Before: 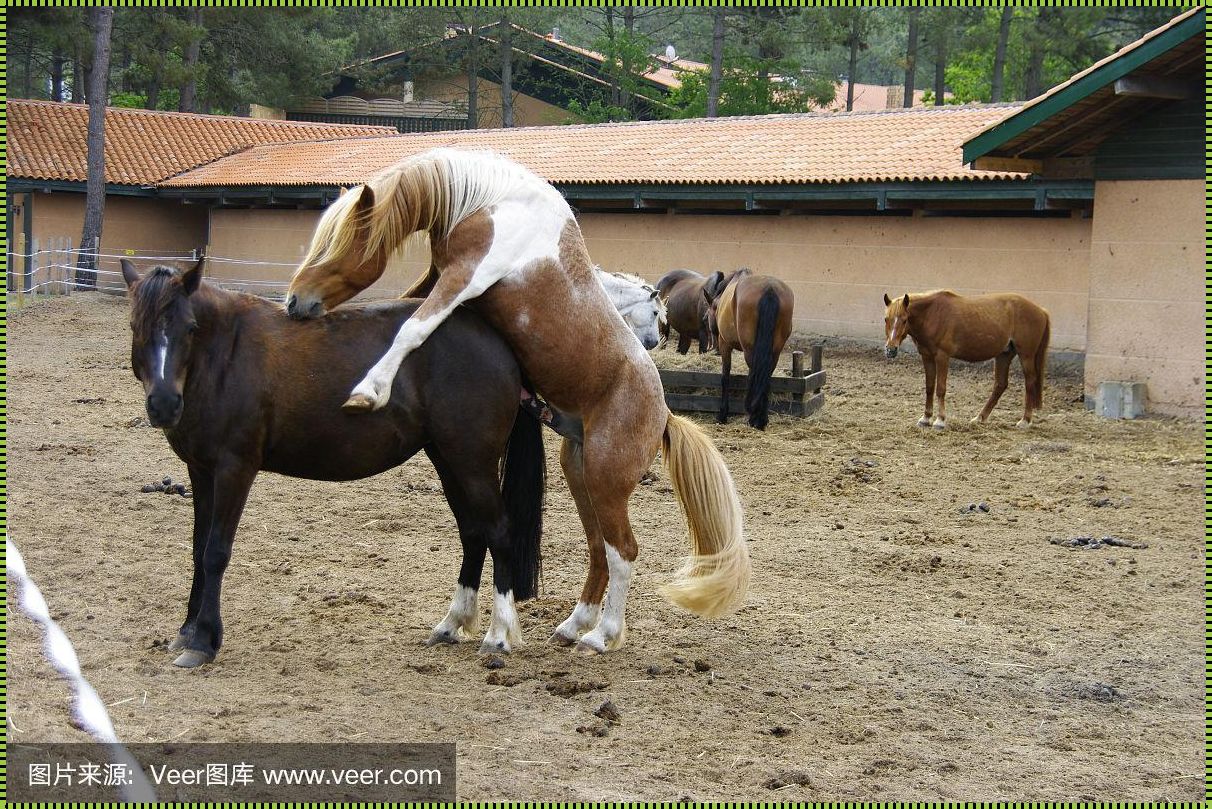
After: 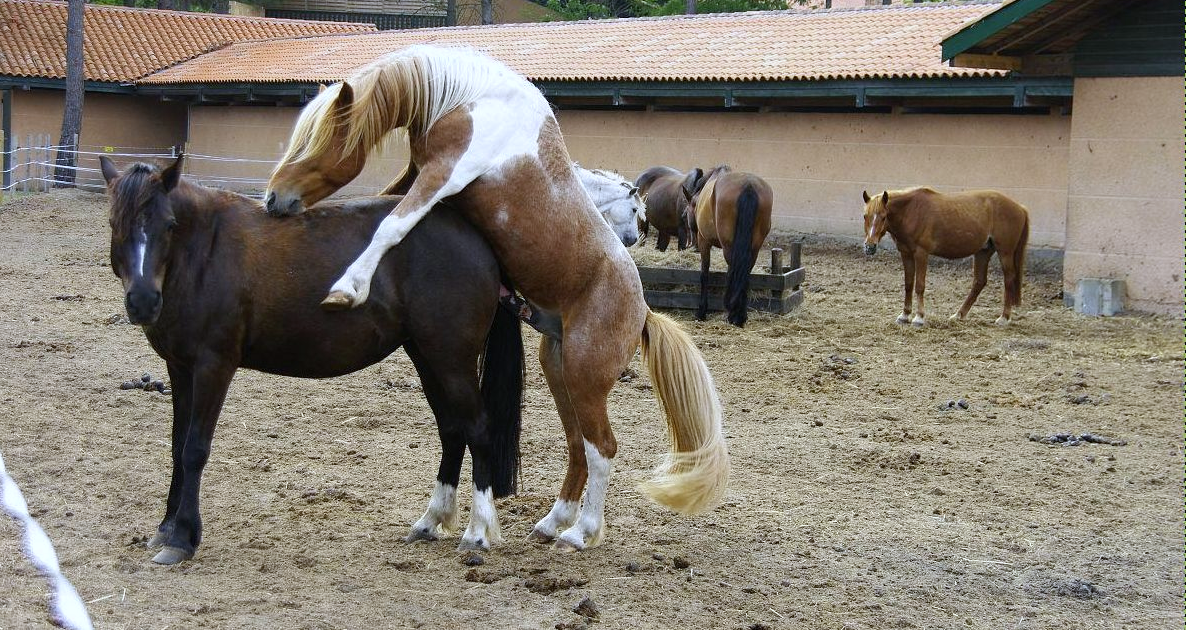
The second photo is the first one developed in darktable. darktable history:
white balance: red 0.954, blue 1.079
crop and rotate: left 1.814%, top 12.818%, right 0.25%, bottom 9.225%
